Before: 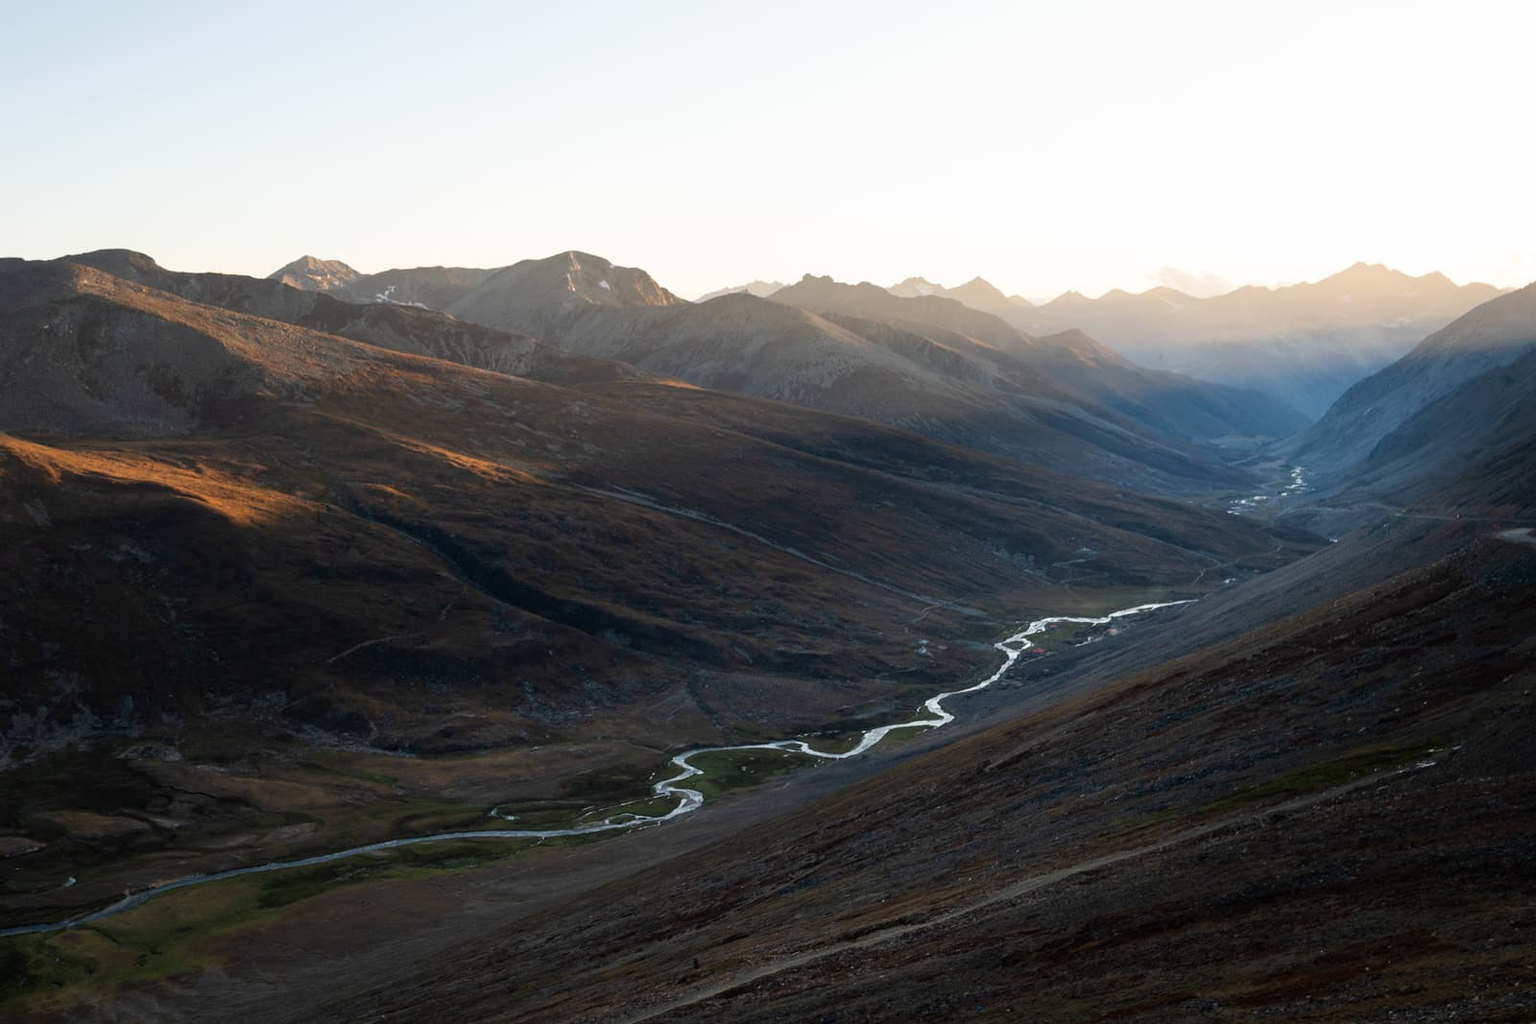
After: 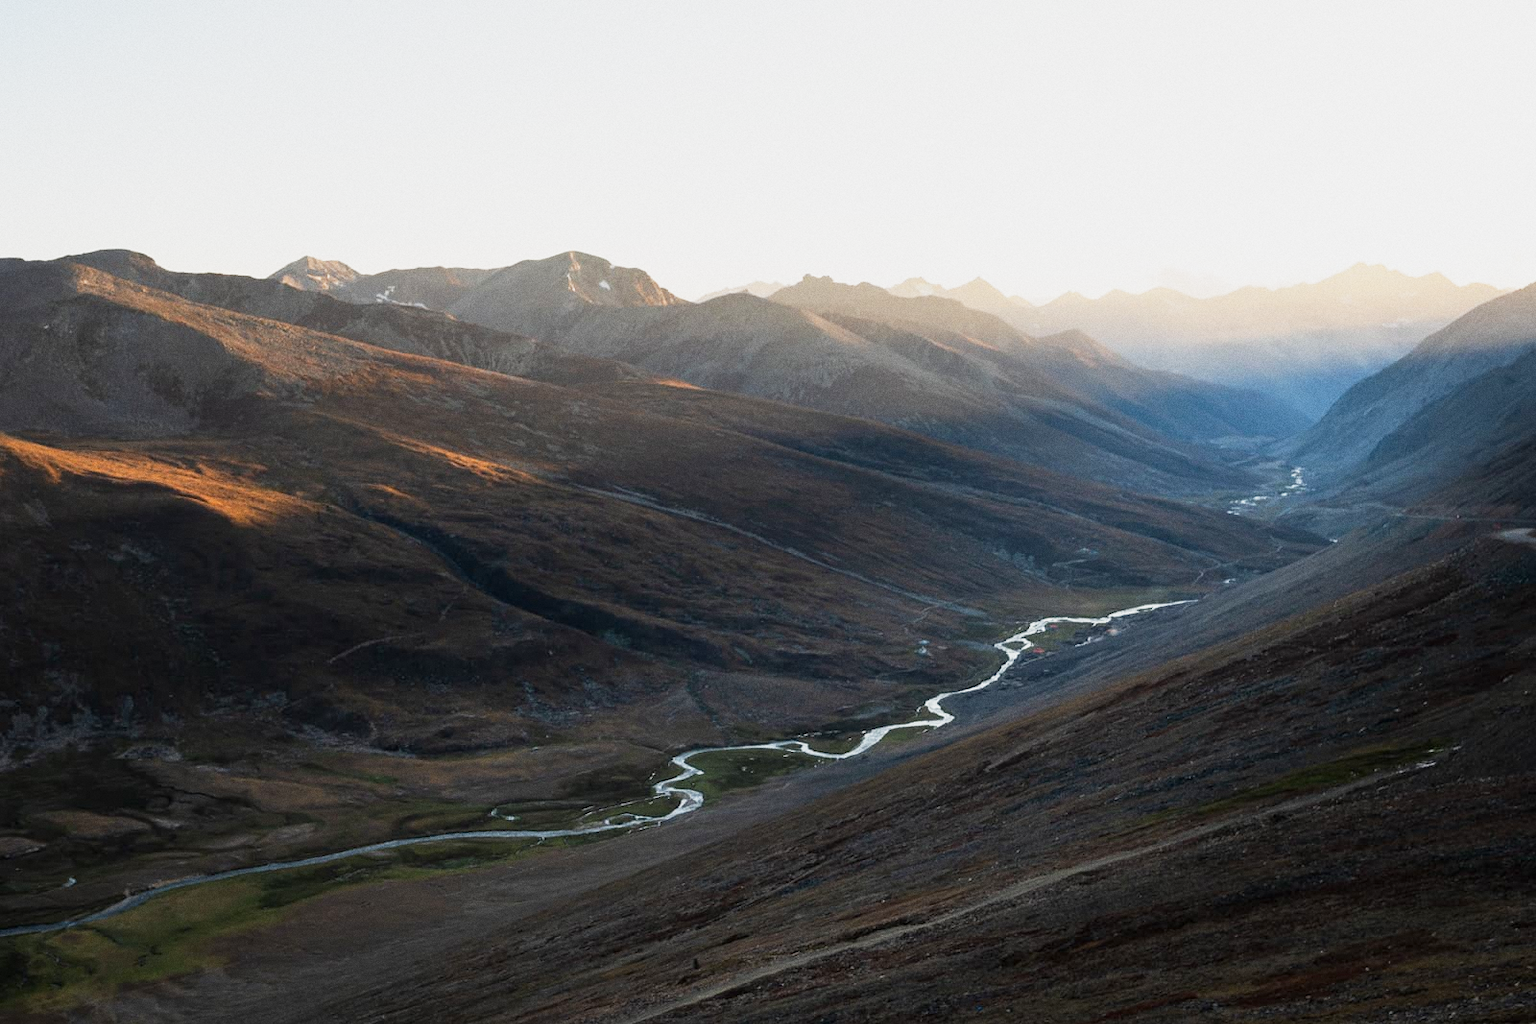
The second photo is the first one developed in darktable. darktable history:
base curve: curves: ch0 [(0, 0) (0.088, 0.125) (0.176, 0.251) (0.354, 0.501) (0.613, 0.749) (1, 0.877)], preserve colors none
grain: coarseness 0.47 ISO
